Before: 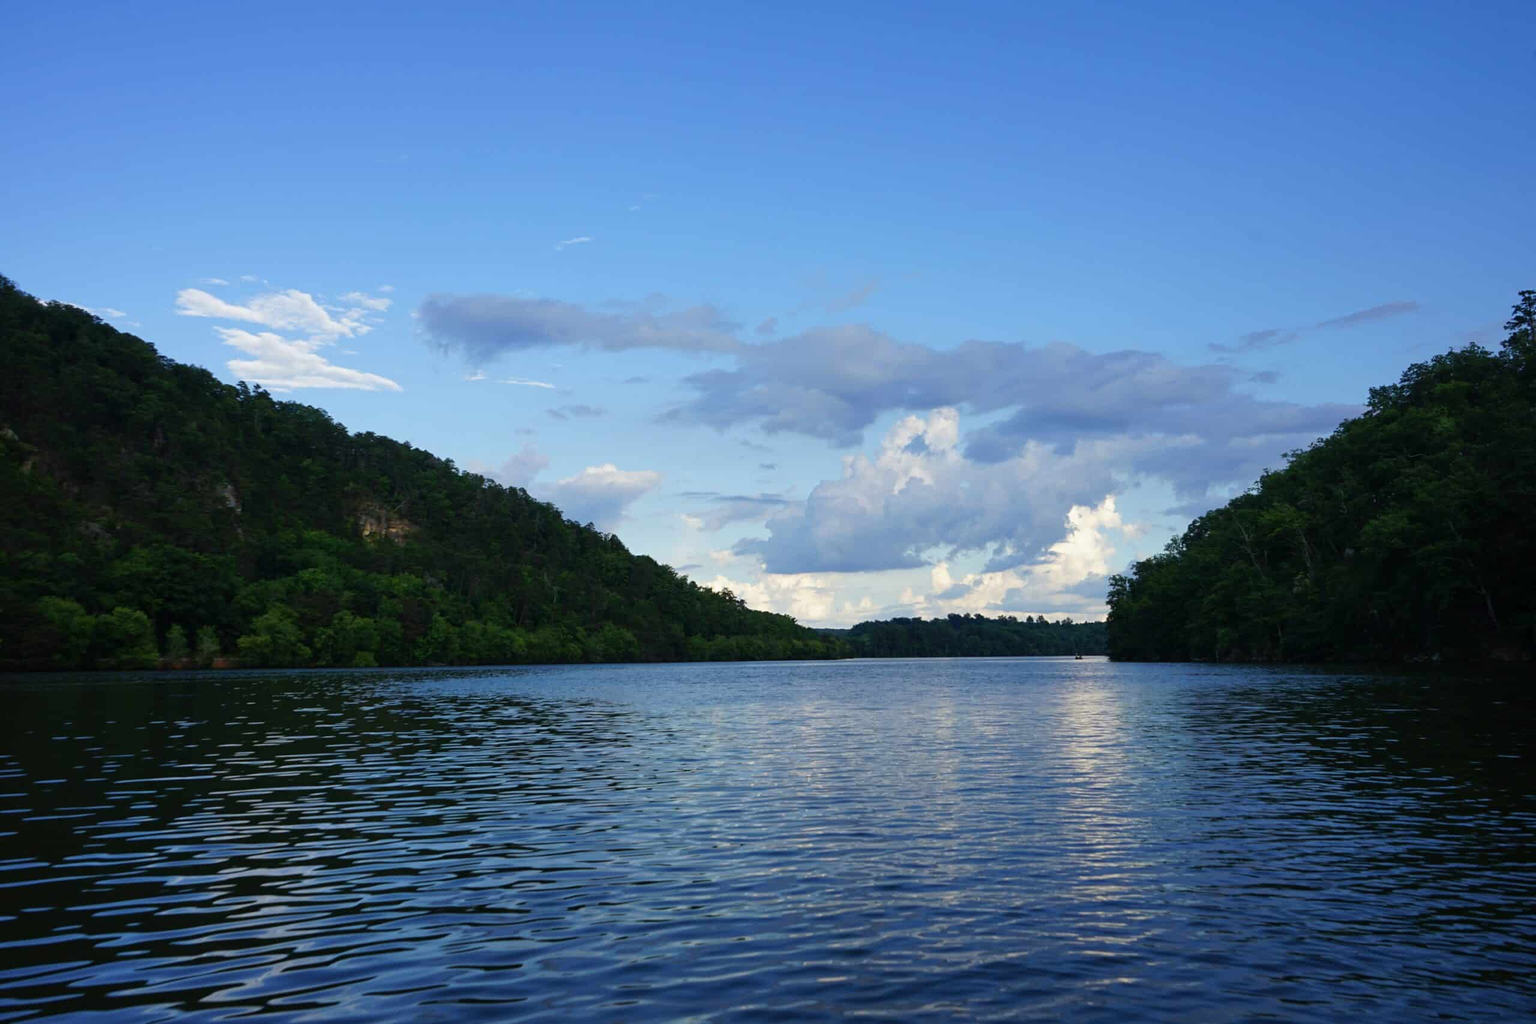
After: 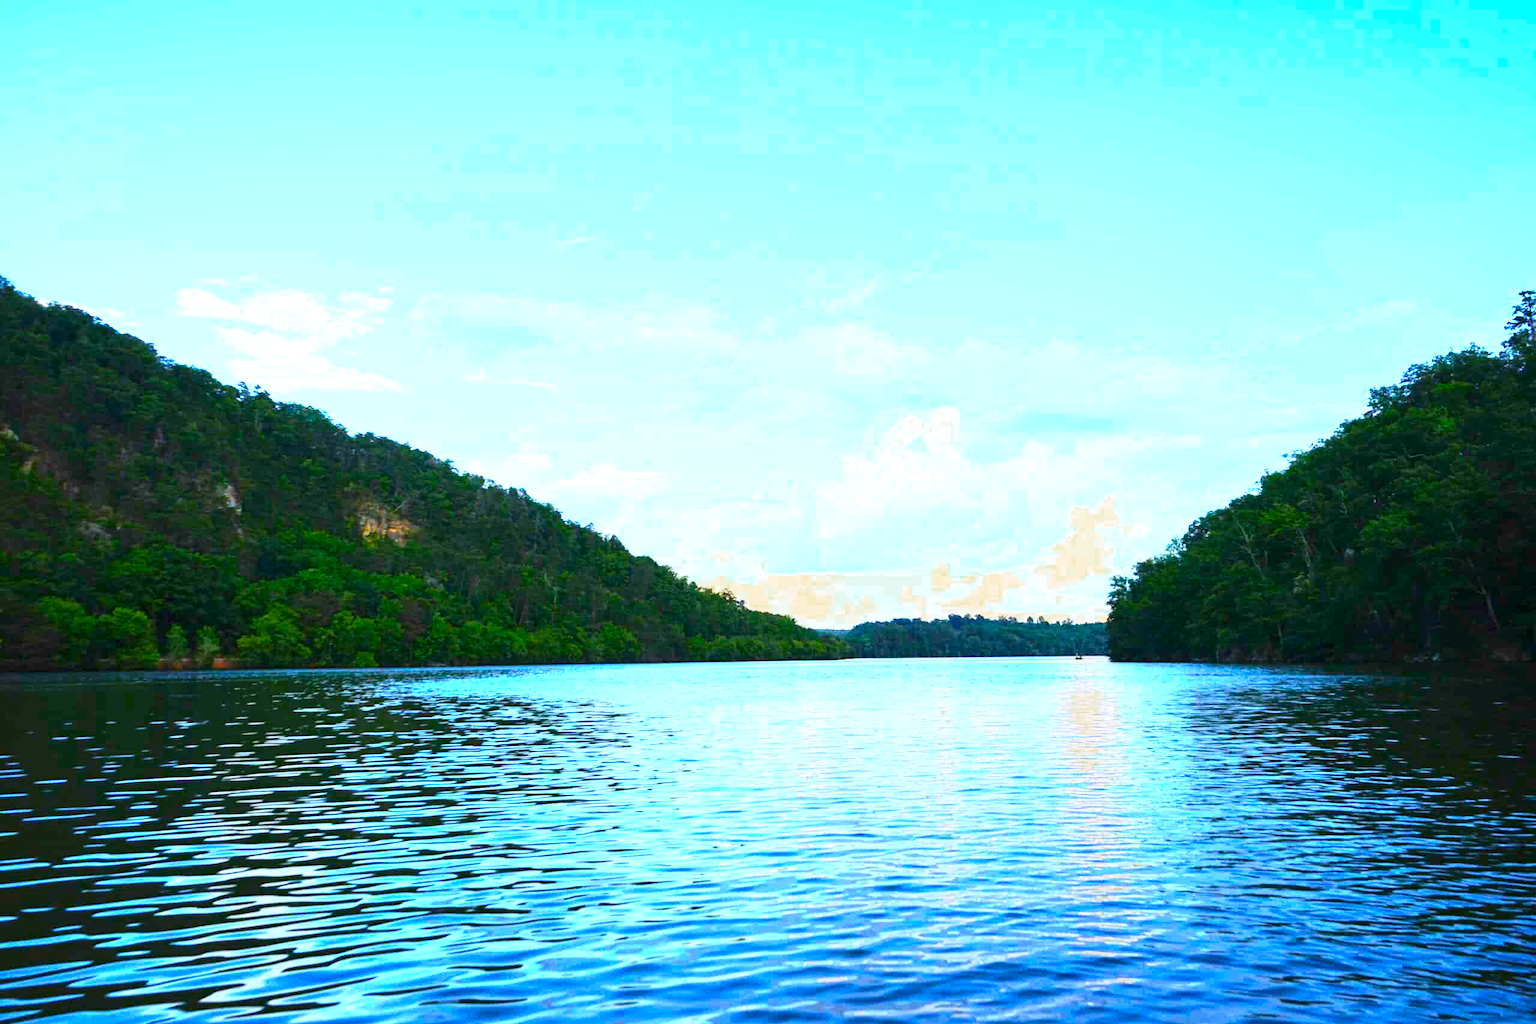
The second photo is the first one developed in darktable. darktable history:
base curve: curves: ch0 [(0, 0) (0.007, 0.004) (0.027, 0.03) (0.046, 0.07) (0.207, 0.54) (0.442, 0.872) (0.673, 0.972) (1, 1)]
color balance rgb: perceptual saturation grading › global saturation 24.888%, perceptual brilliance grading › global brilliance 17.297%, contrast -29.538%
color zones: curves: ch0 [(0, 0.554) (0.146, 0.662) (0.293, 0.86) (0.503, 0.774) (0.637, 0.106) (0.74, 0.072) (0.866, 0.488) (0.998, 0.569)]; ch1 [(0, 0) (0.143, 0) (0.286, 0) (0.429, 0) (0.571, 0) (0.714, 0) (0.857, 0)], mix -131.56%
